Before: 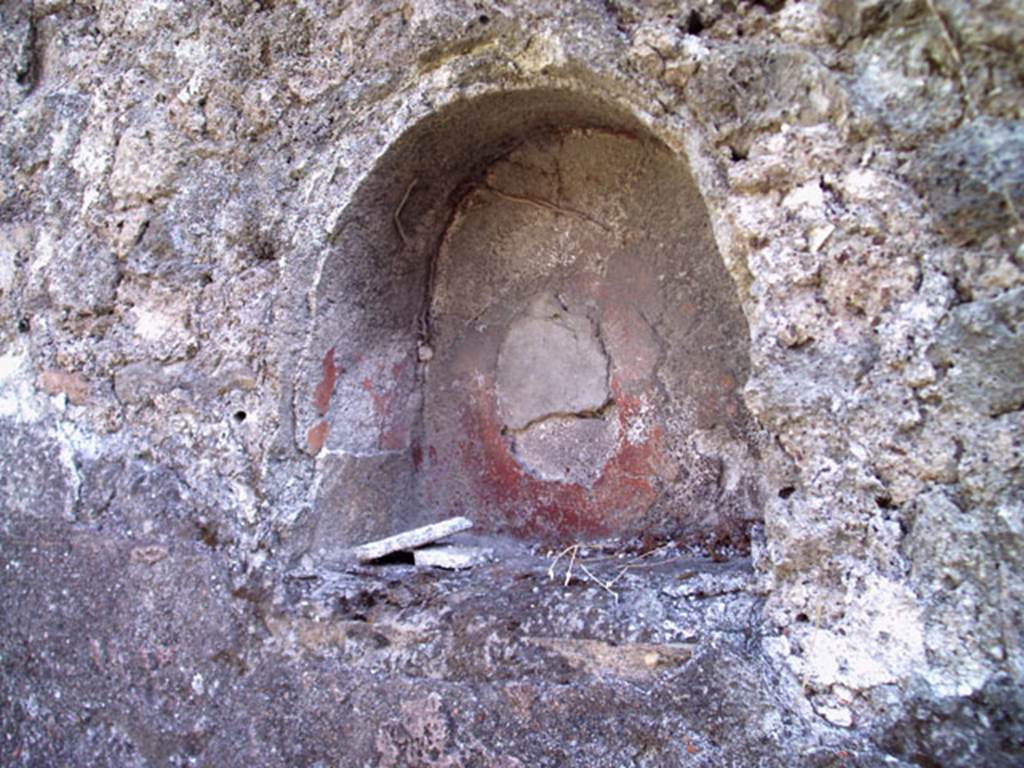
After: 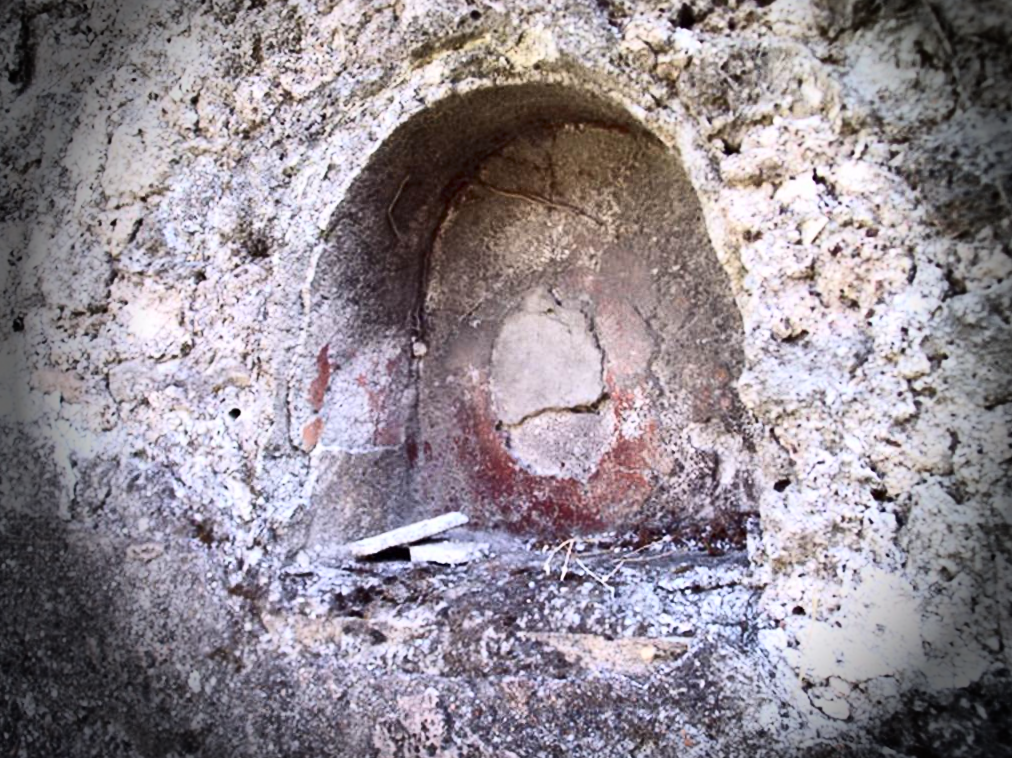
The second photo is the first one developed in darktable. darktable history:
contrast brightness saturation: contrast 0.39, brightness 0.1
rotate and perspective: rotation -0.45°, automatic cropping original format, crop left 0.008, crop right 0.992, crop top 0.012, crop bottom 0.988
vignetting: fall-off start 76.42%, fall-off radius 27.36%, brightness -0.872, center (0.037, -0.09), width/height ratio 0.971
